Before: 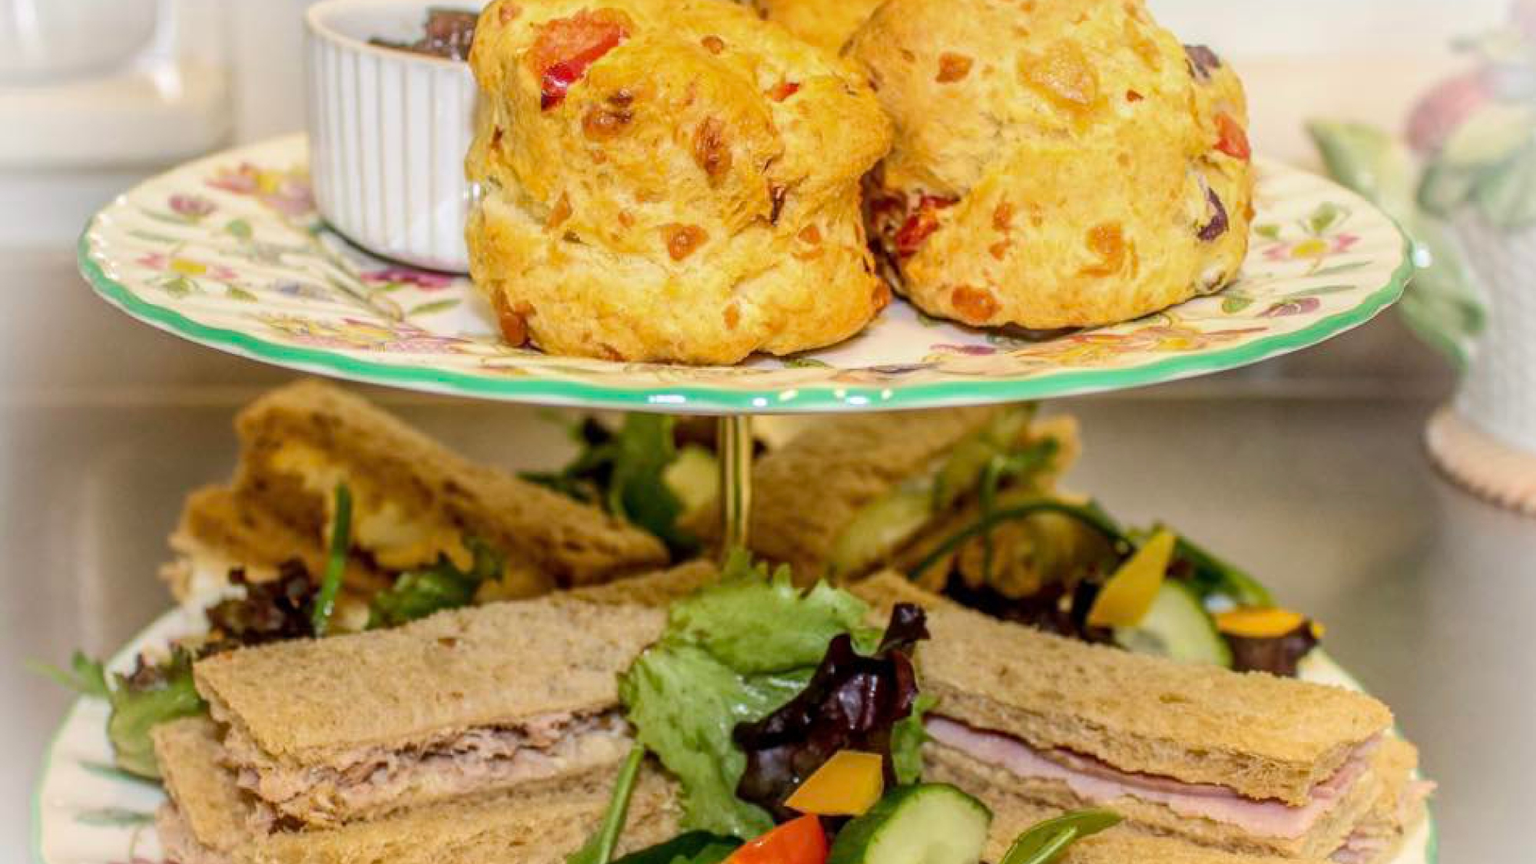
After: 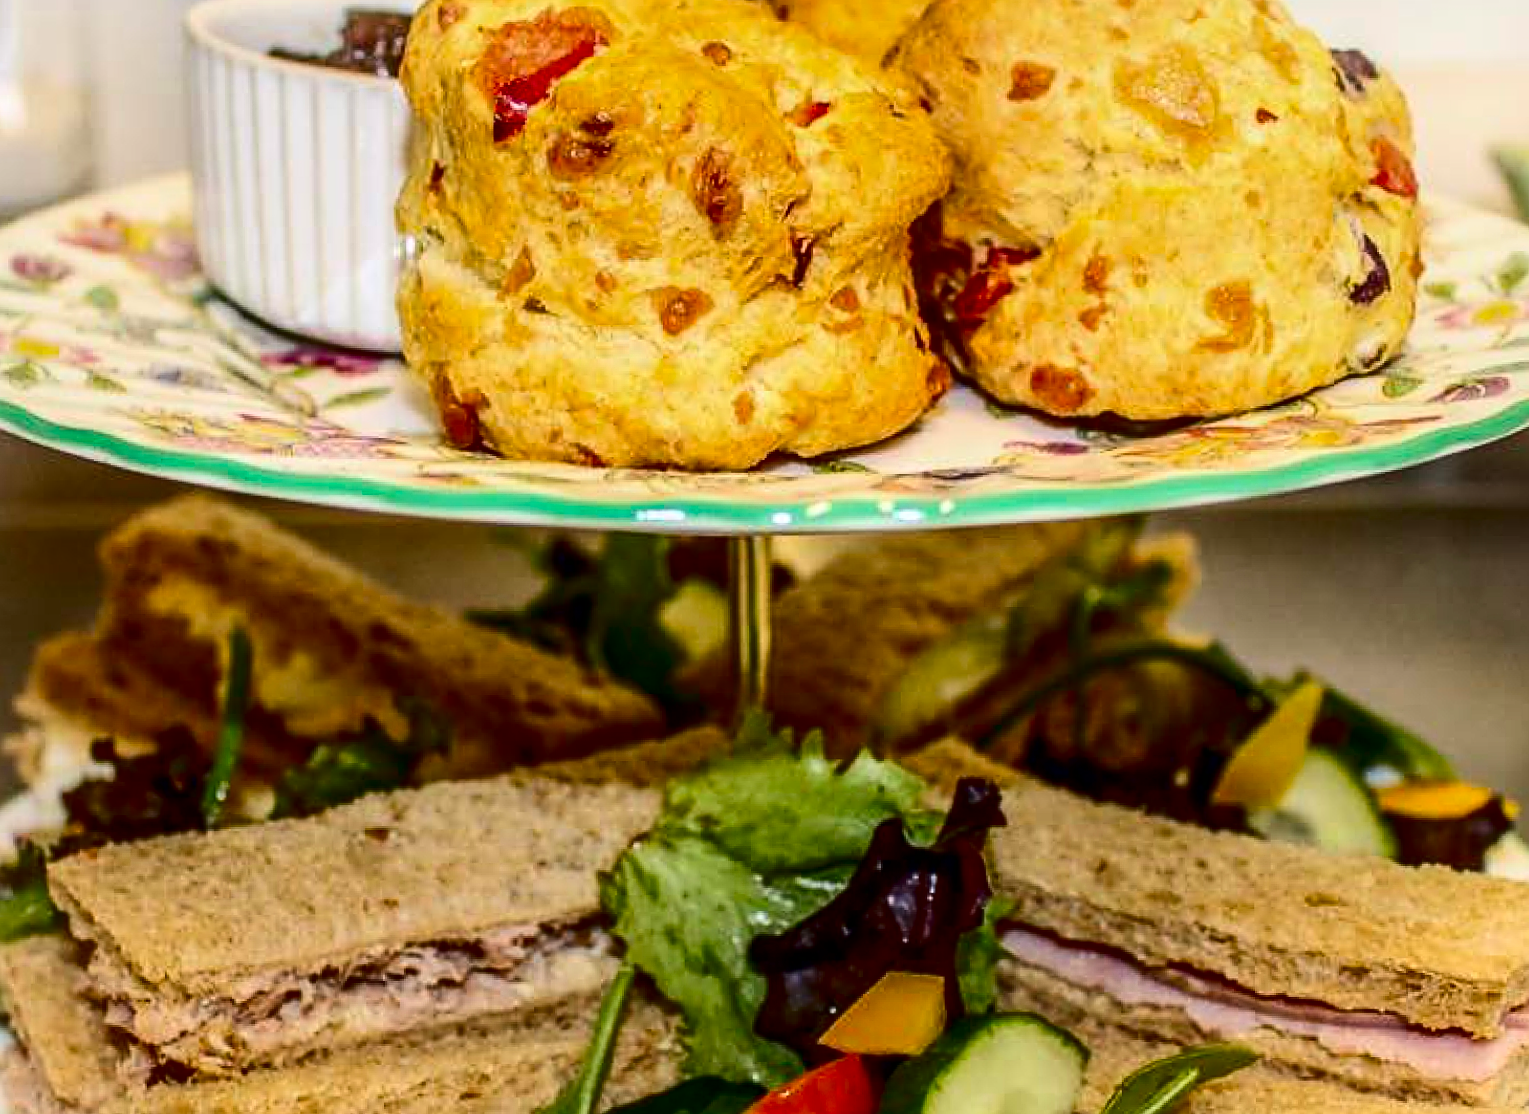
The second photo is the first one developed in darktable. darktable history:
contrast brightness saturation: contrast 0.24, brightness -0.24, saturation 0.14
crop: left 9.88%, right 12.664%
rotate and perspective: rotation -0.45°, automatic cropping original format, crop left 0.008, crop right 0.992, crop top 0.012, crop bottom 0.988
sharpen: on, module defaults
